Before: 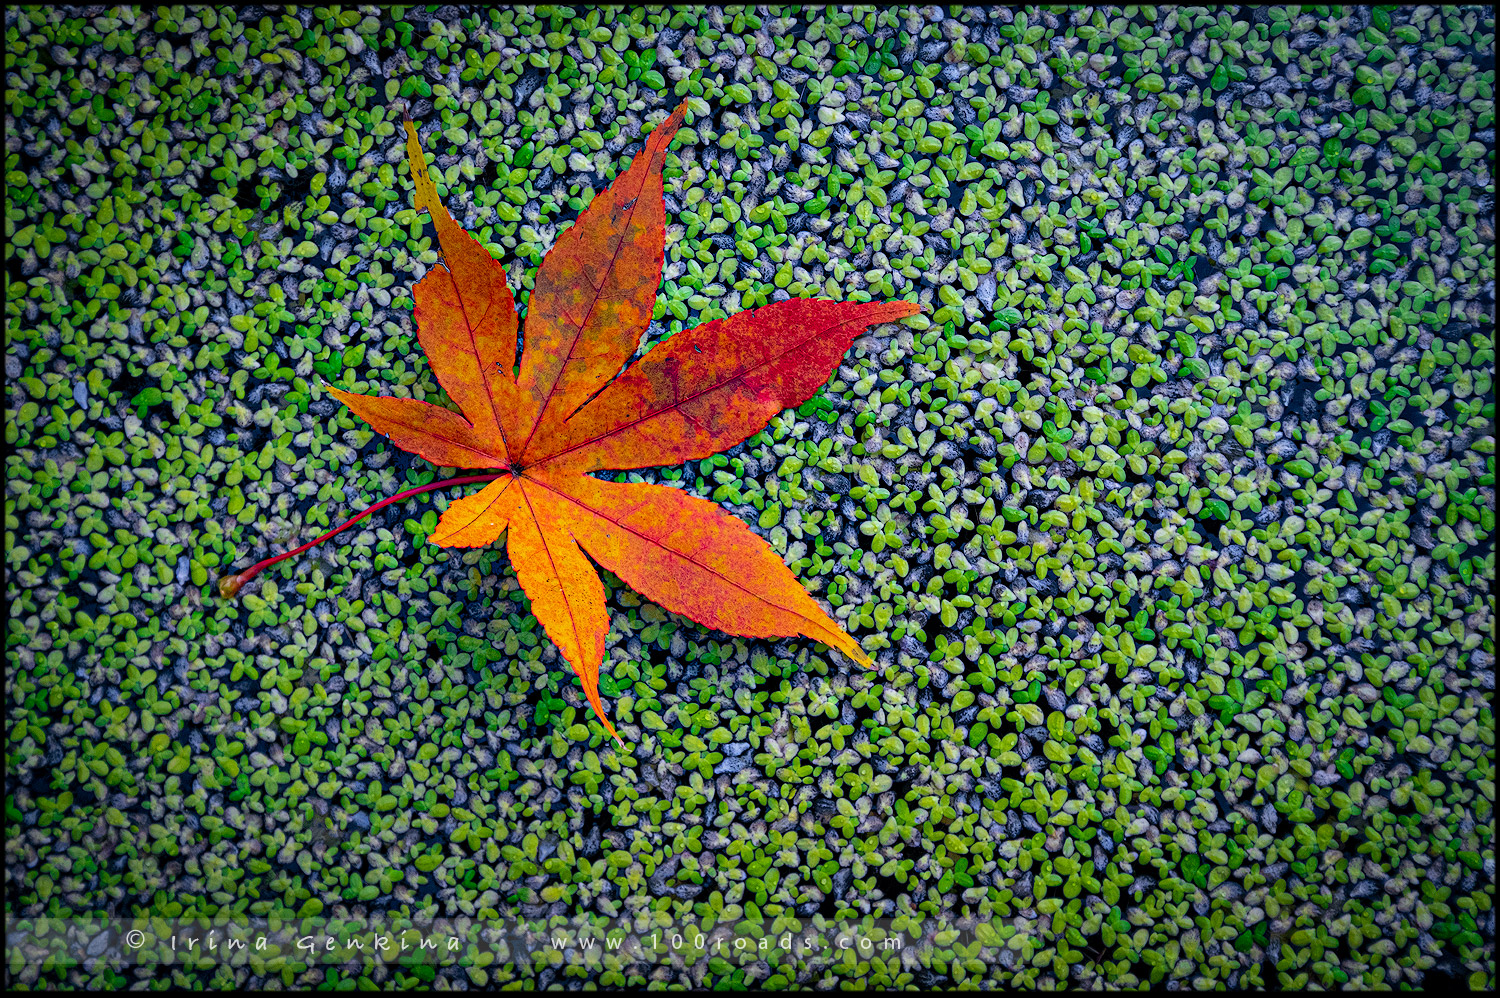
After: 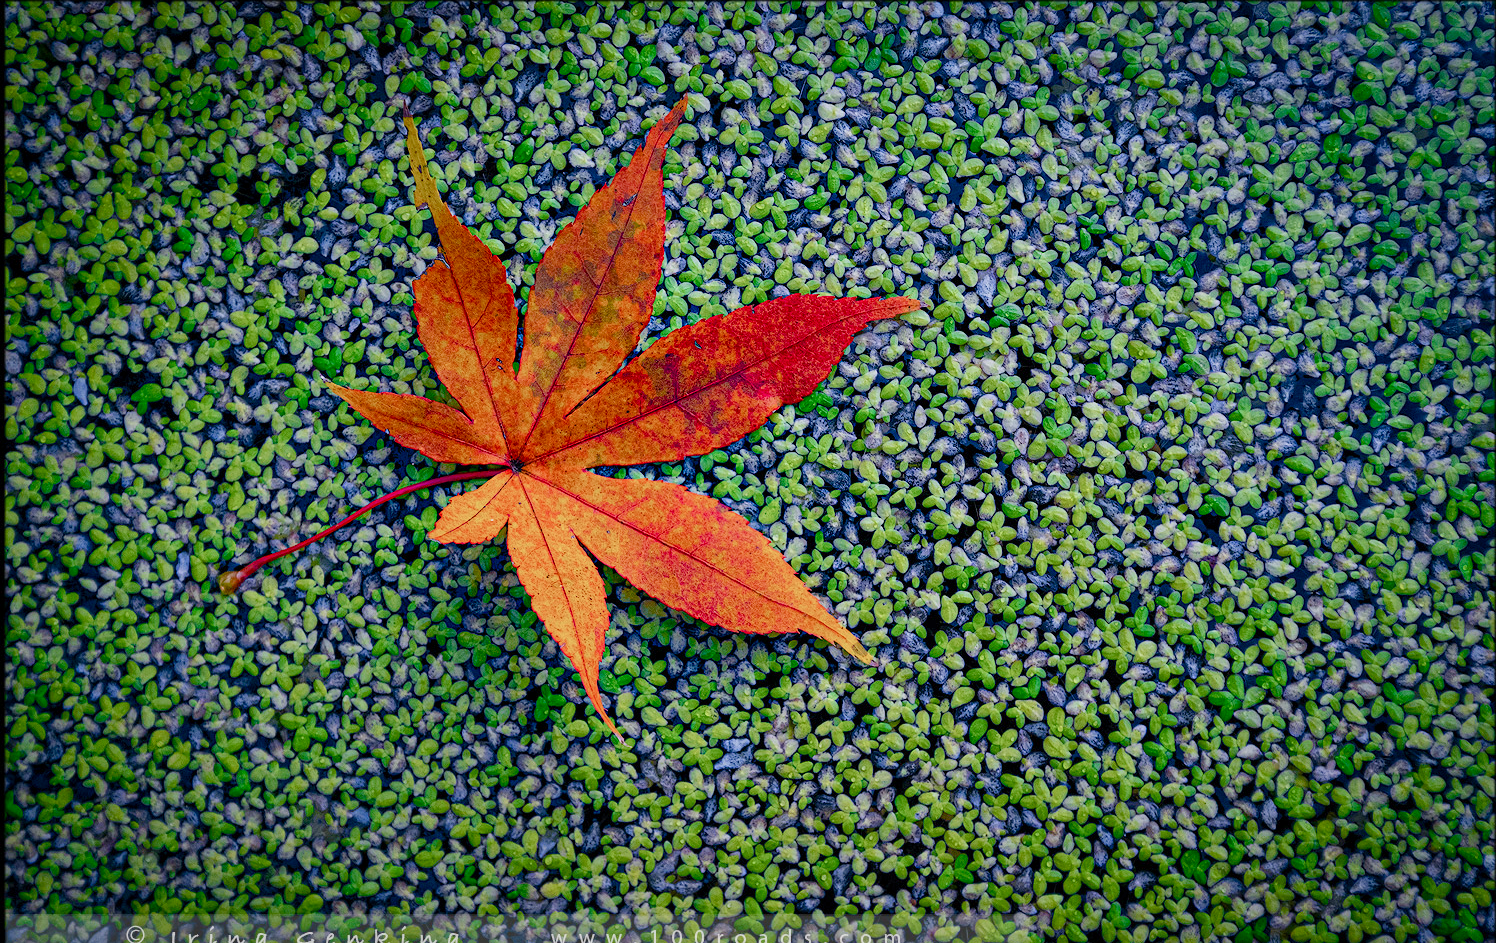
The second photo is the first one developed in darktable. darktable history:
local contrast: mode bilateral grid, contrast 10, coarseness 25, detail 115%, midtone range 0.2
crop: top 0.448%, right 0.264%, bottom 5.045%
color balance rgb: shadows lift › chroma 1%, shadows lift › hue 113°, highlights gain › chroma 0.2%, highlights gain › hue 333°, perceptual saturation grading › global saturation 20%, perceptual saturation grading › highlights -50%, perceptual saturation grading › shadows 25%, contrast -10%
